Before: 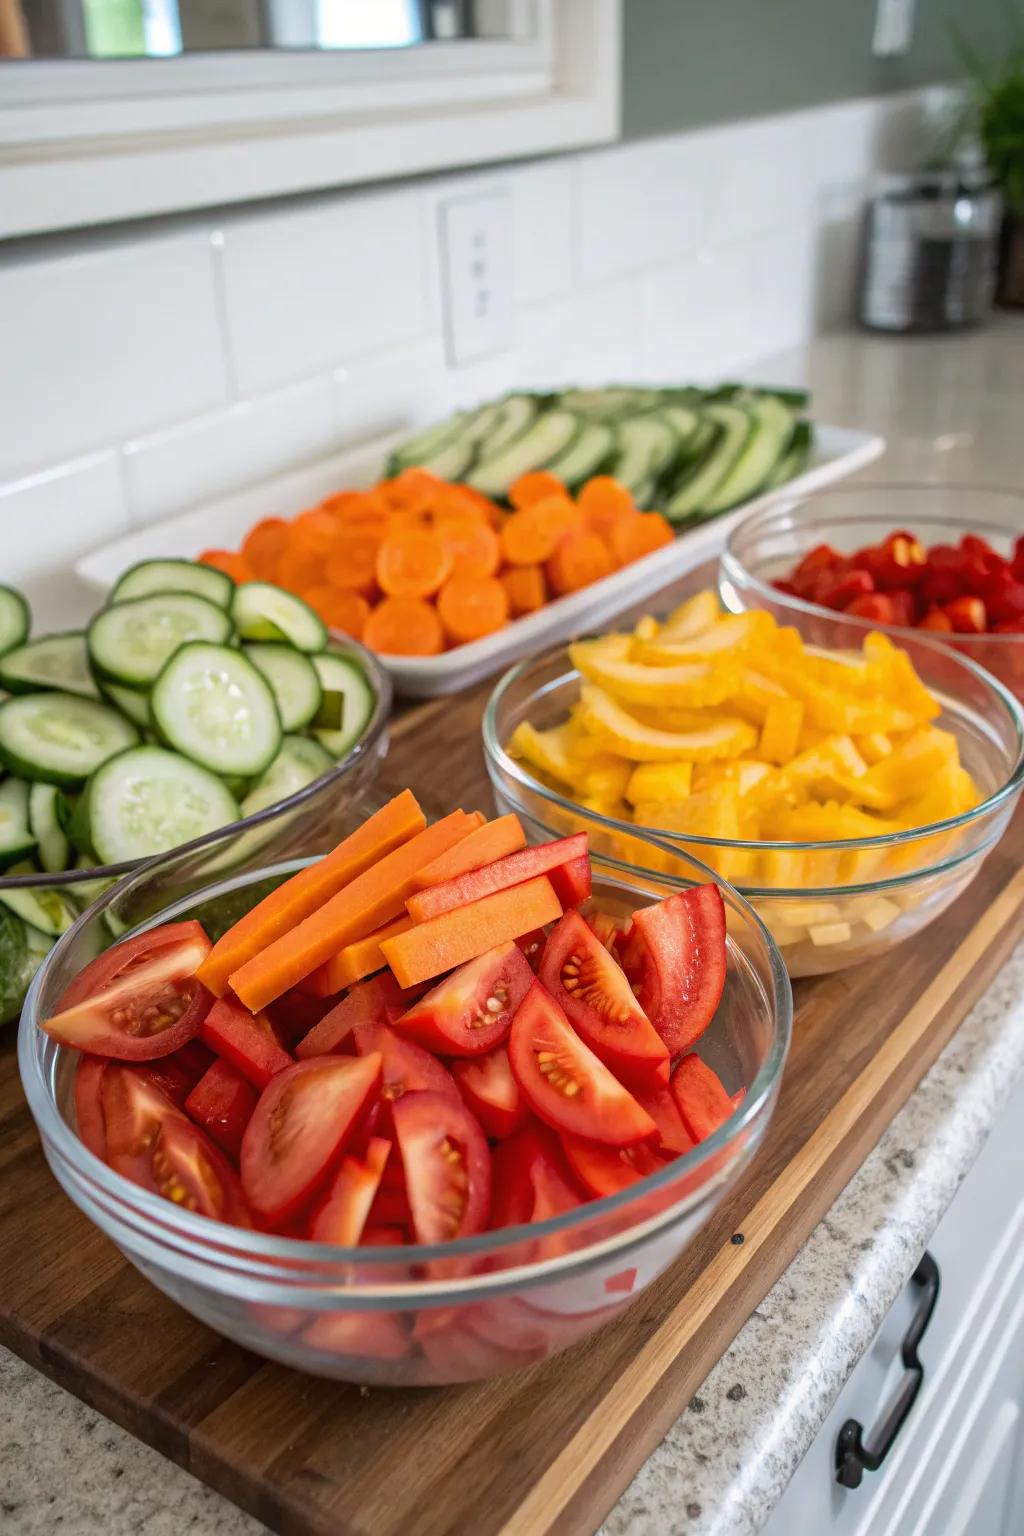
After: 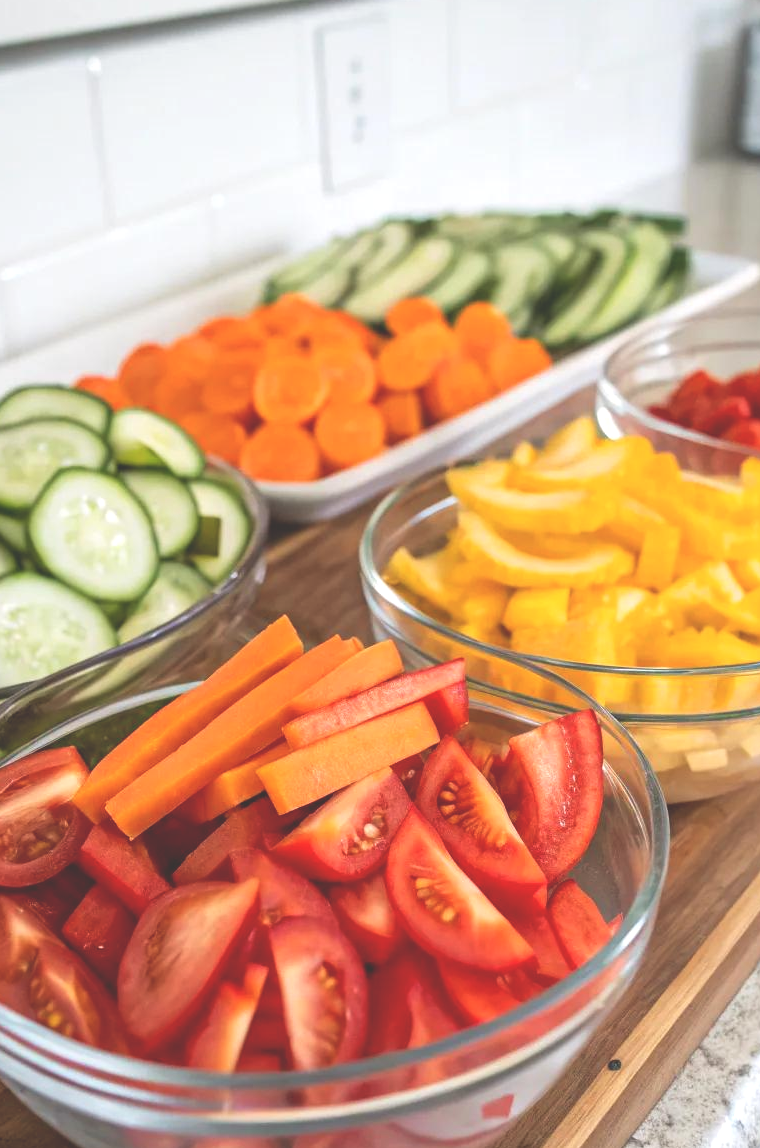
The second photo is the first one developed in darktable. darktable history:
tone curve: curves: ch0 [(0, 0.211) (0.15, 0.25) (1, 0.953)], preserve colors none
crop and rotate: left 12.071%, top 11.387%, right 13.7%, bottom 13.858%
exposure: black level correction 0.001, exposure 0.498 EV, compensate highlight preservation false
